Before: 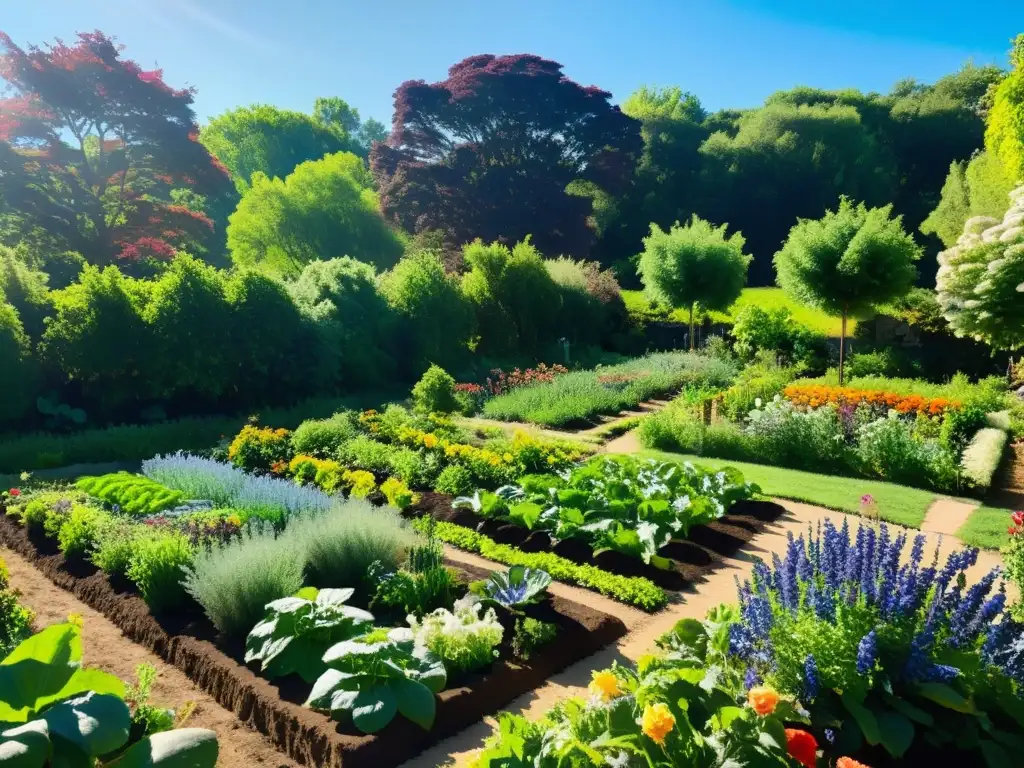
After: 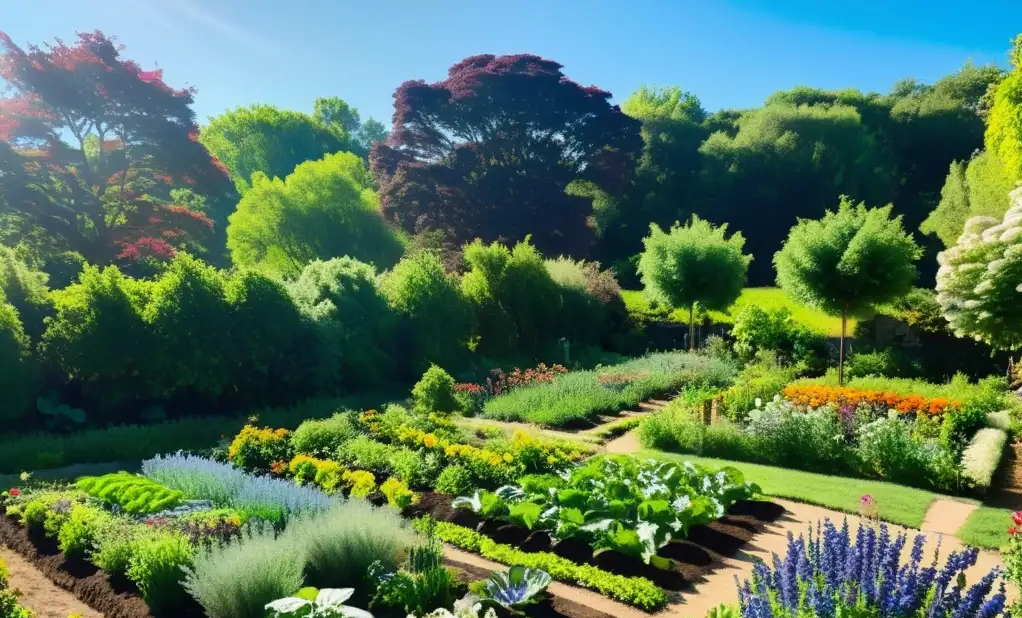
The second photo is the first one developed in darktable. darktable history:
crop: bottom 19.522%
